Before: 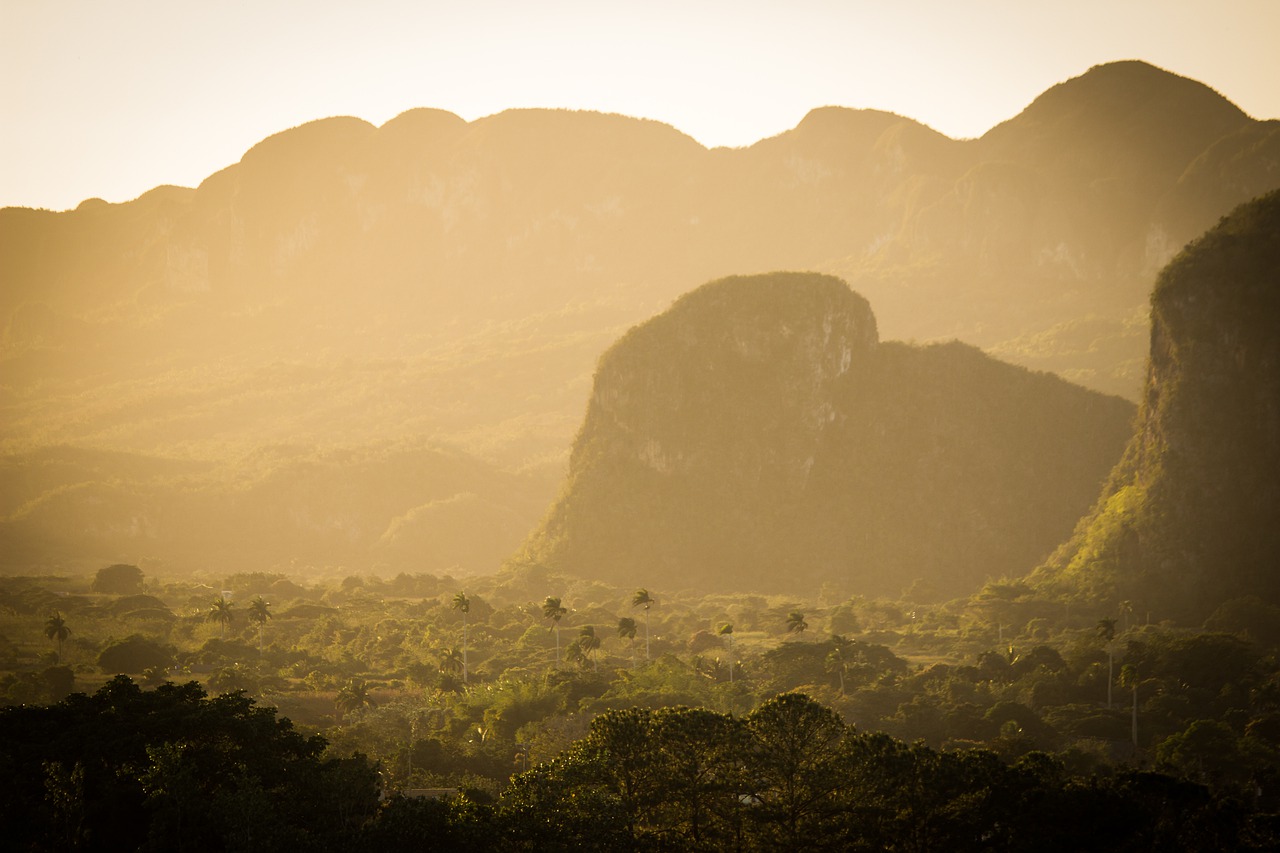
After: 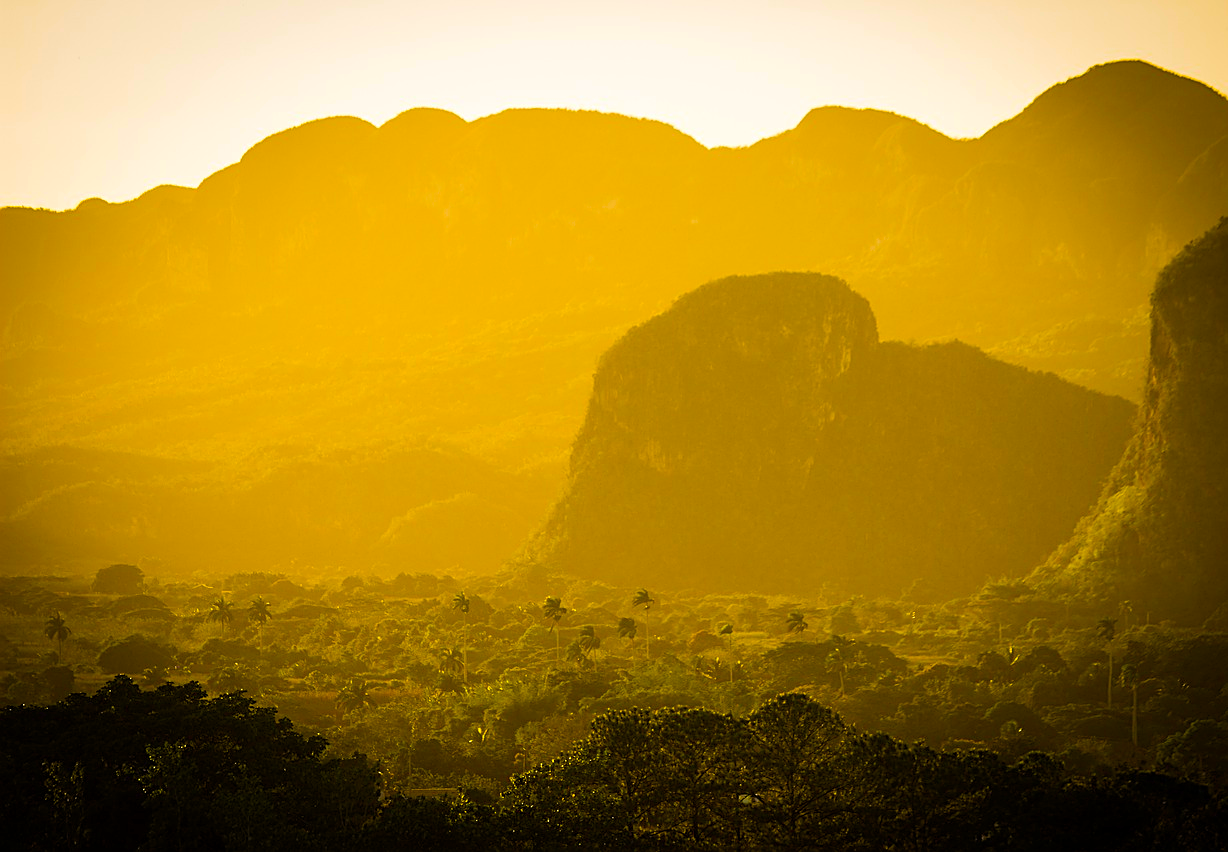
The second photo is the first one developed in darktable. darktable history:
crop: right 4.057%, bottom 0.045%
sharpen: on, module defaults
color balance rgb: global offset › hue 170.14°, perceptual saturation grading › global saturation 66.296%, perceptual saturation grading › highlights 50.033%, perceptual saturation grading › shadows 29.574%, global vibrance 20%
